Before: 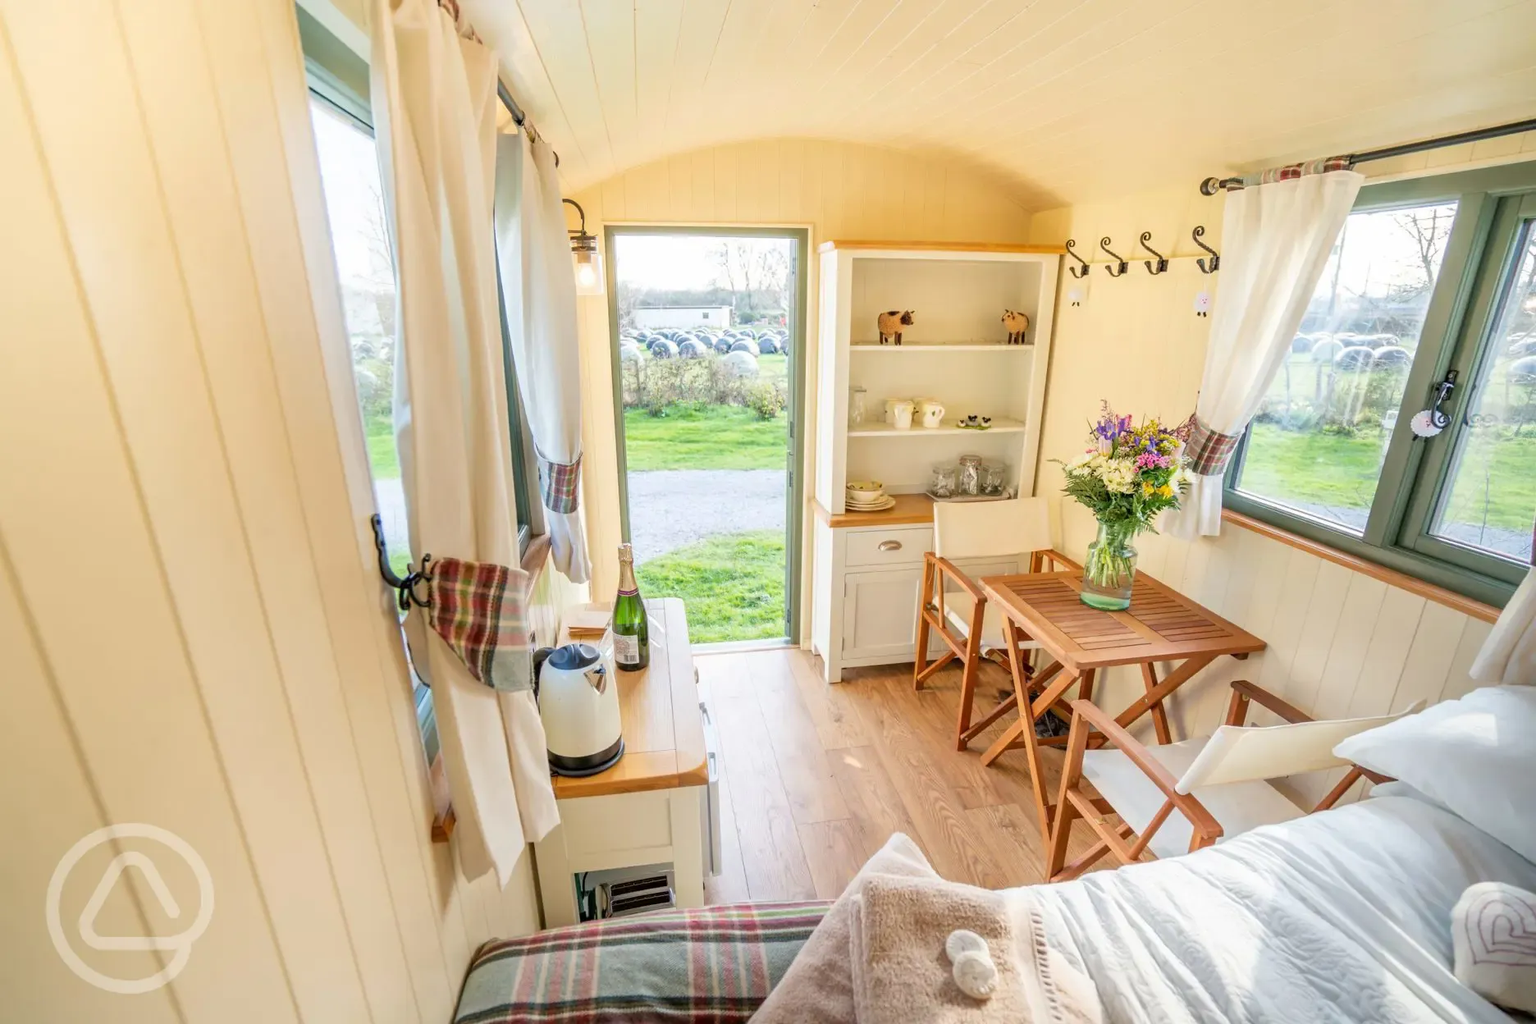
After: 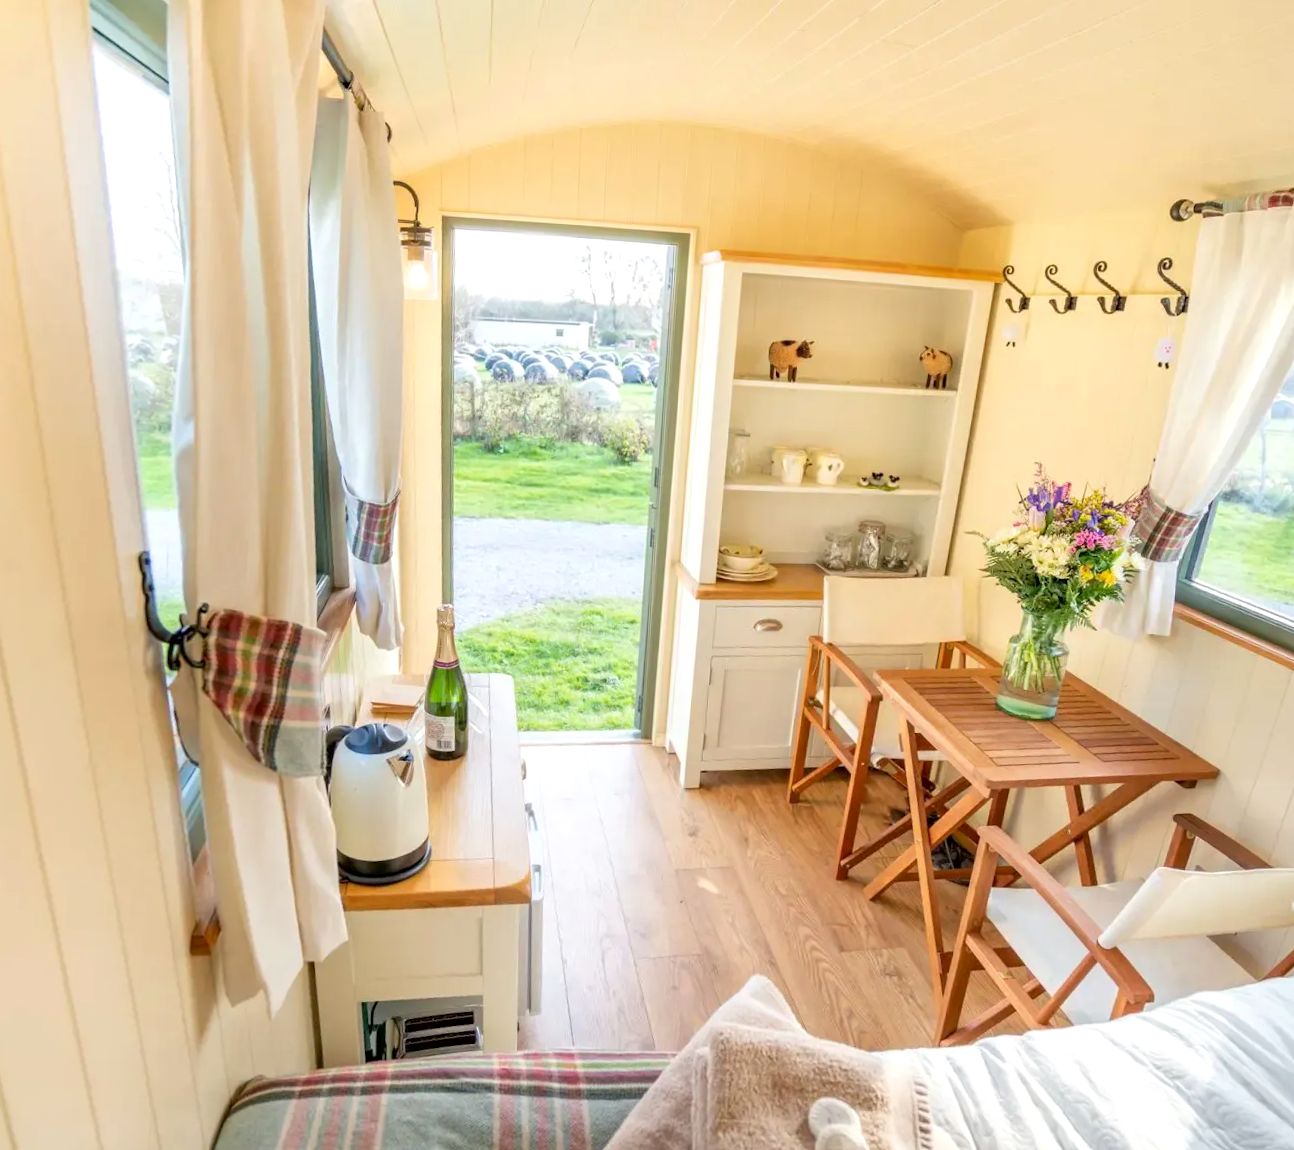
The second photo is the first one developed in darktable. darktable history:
exposure: black level correction 0.002, exposure 0.149 EV, compensate exposure bias true, compensate highlight preservation false
crop and rotate: angle -3.24°, left 14.052%, top 0.026%, right 11.064%, bottom 0.087%
